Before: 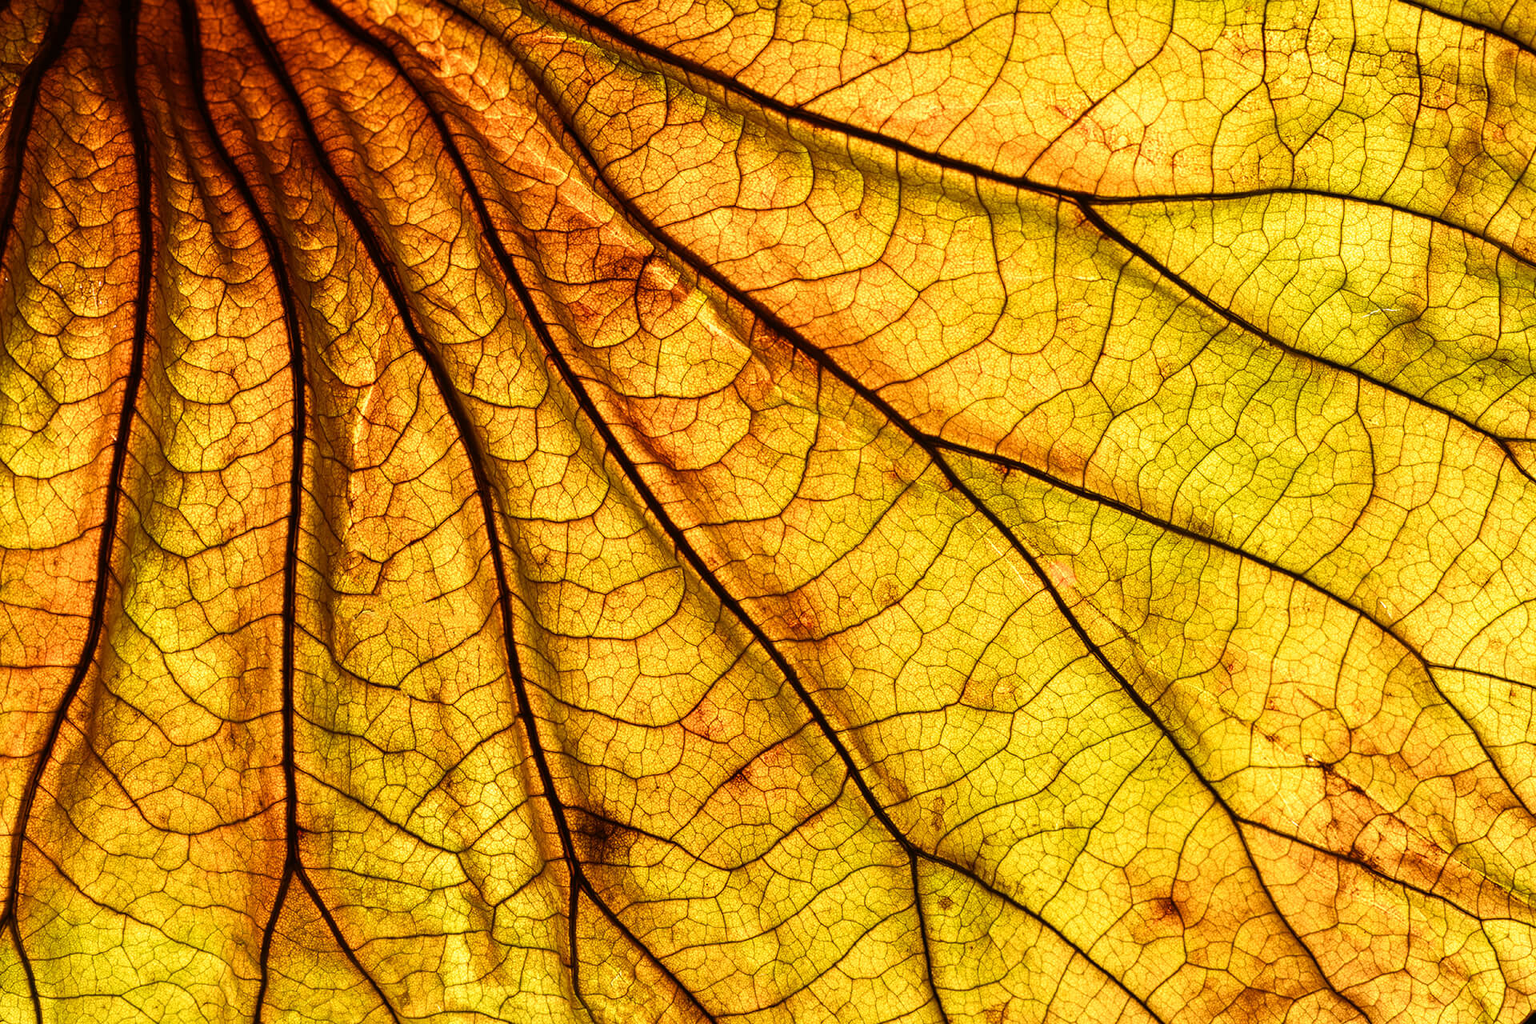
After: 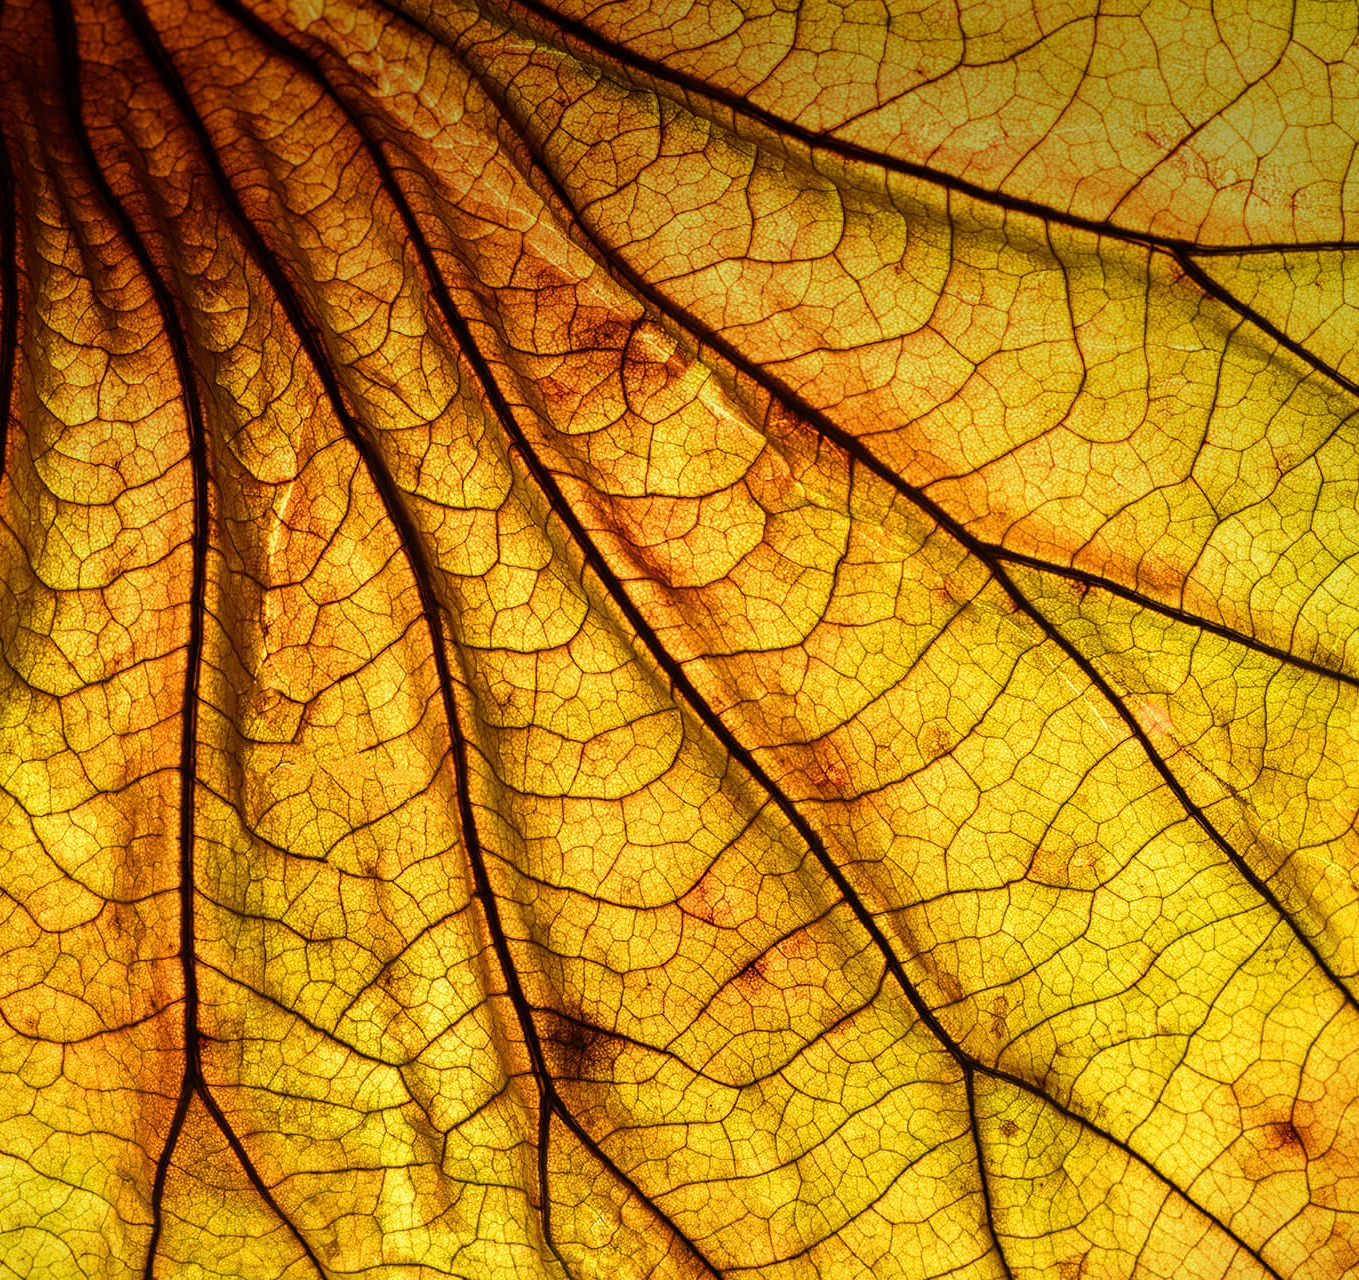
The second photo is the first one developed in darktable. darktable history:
vignetting: fall-off start 97.52%, fall-off radius 100%, brightness -0.574, saturation 0, center (-0.027, 0.404), width/height ratio 1.368, unbound false
crop and rotate: left 9.061%, right 20.142%
